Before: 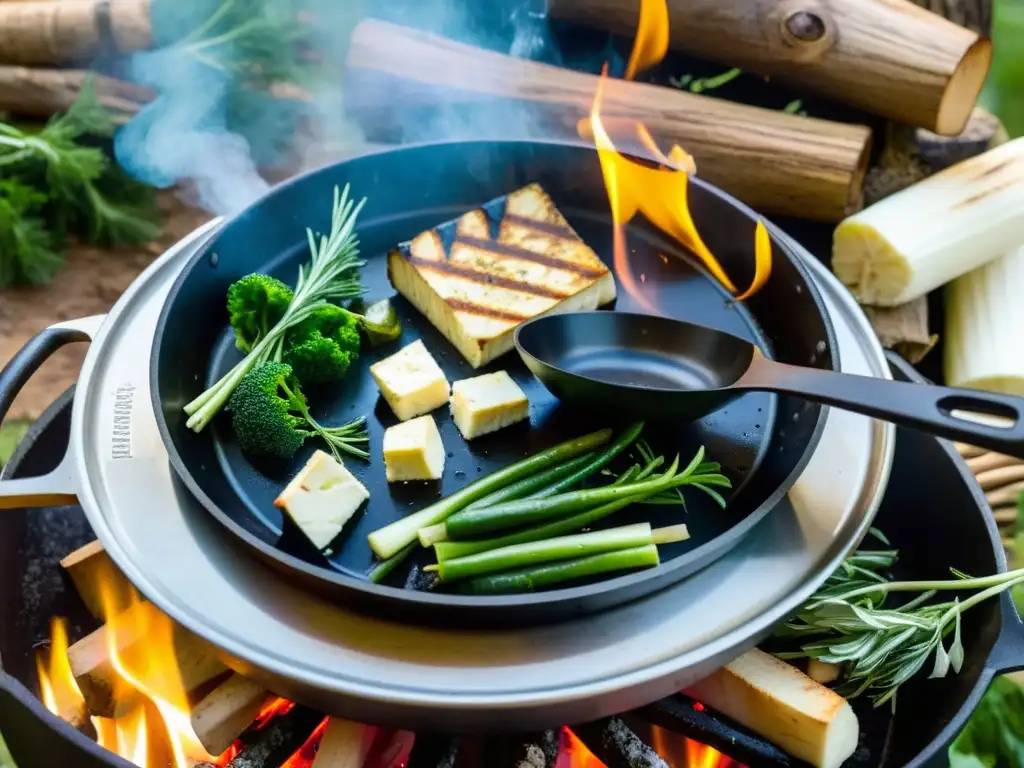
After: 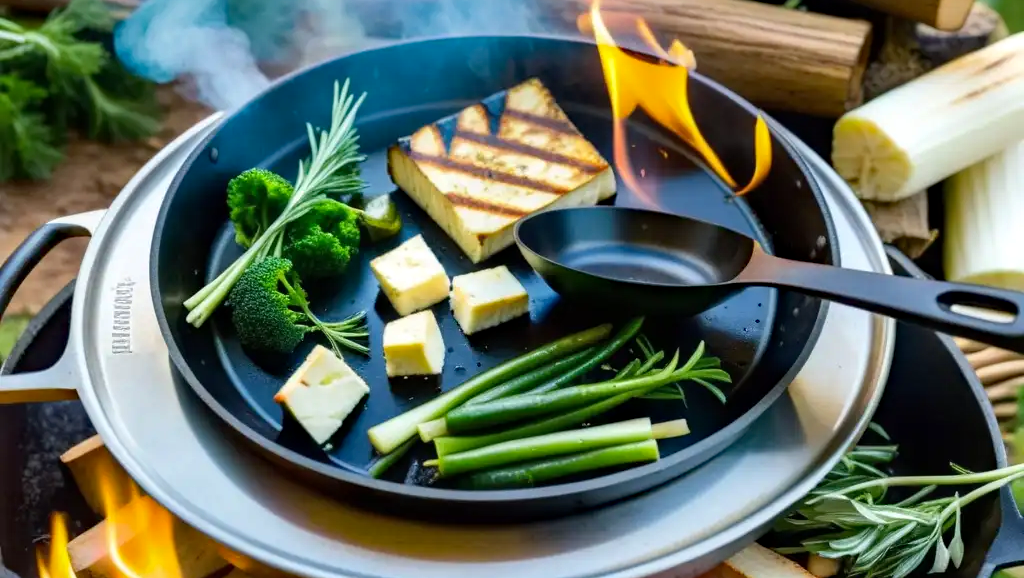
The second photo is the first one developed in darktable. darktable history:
crop: top 13.747%, bottom 10.955%
haze removal: compatibility mode true, adaptive false
